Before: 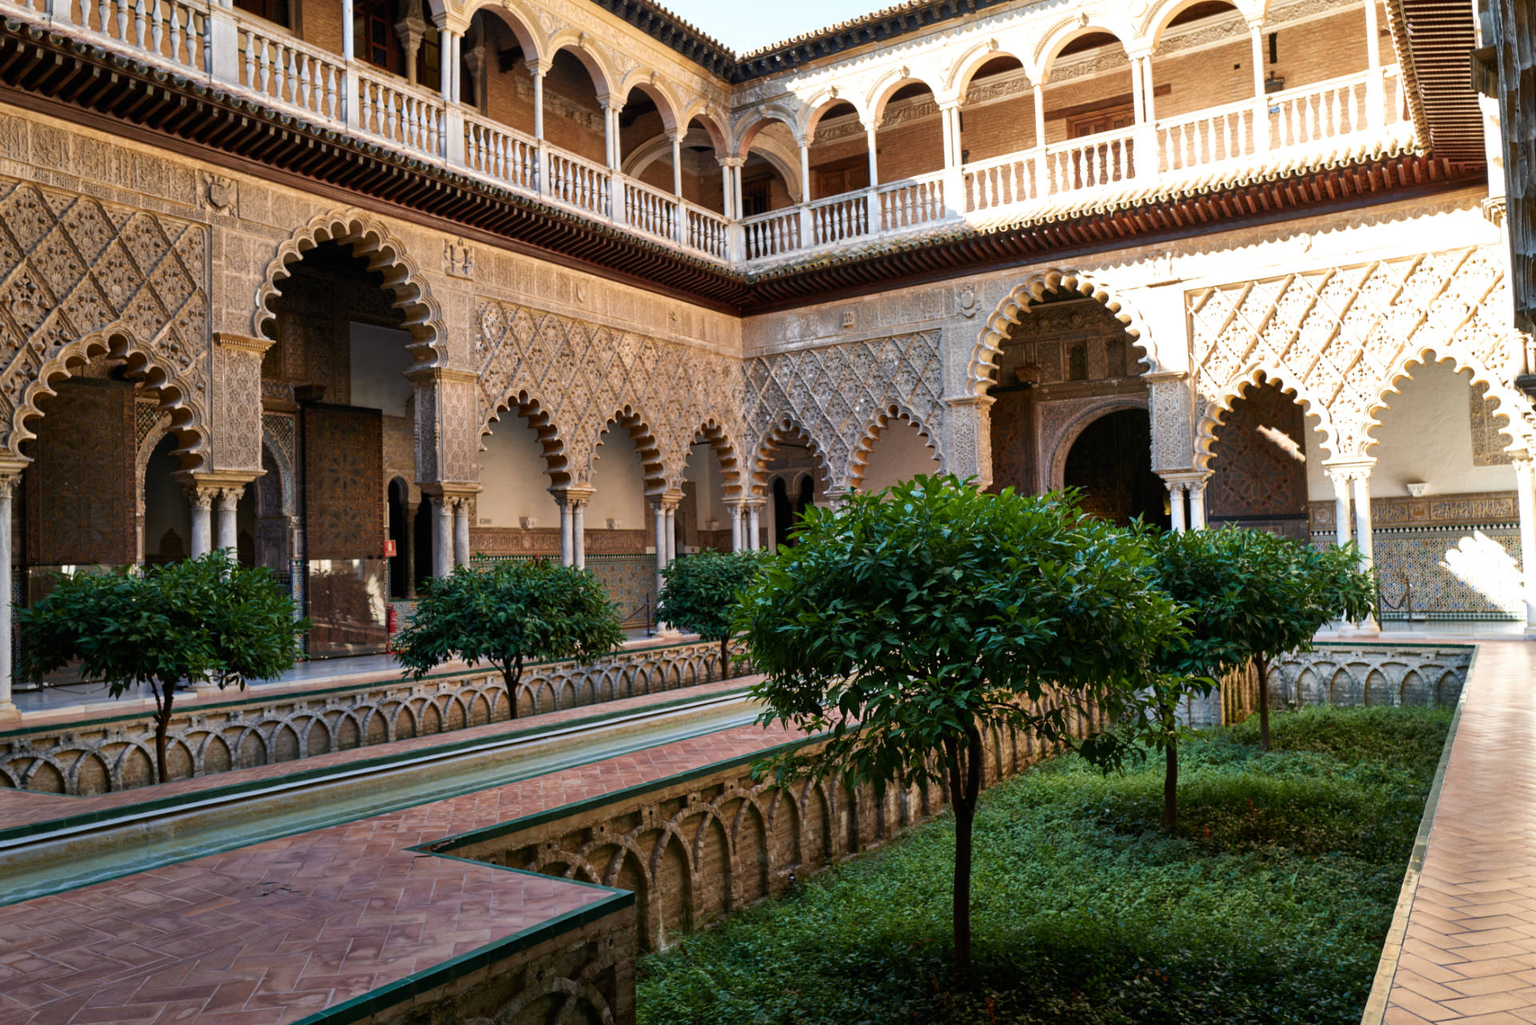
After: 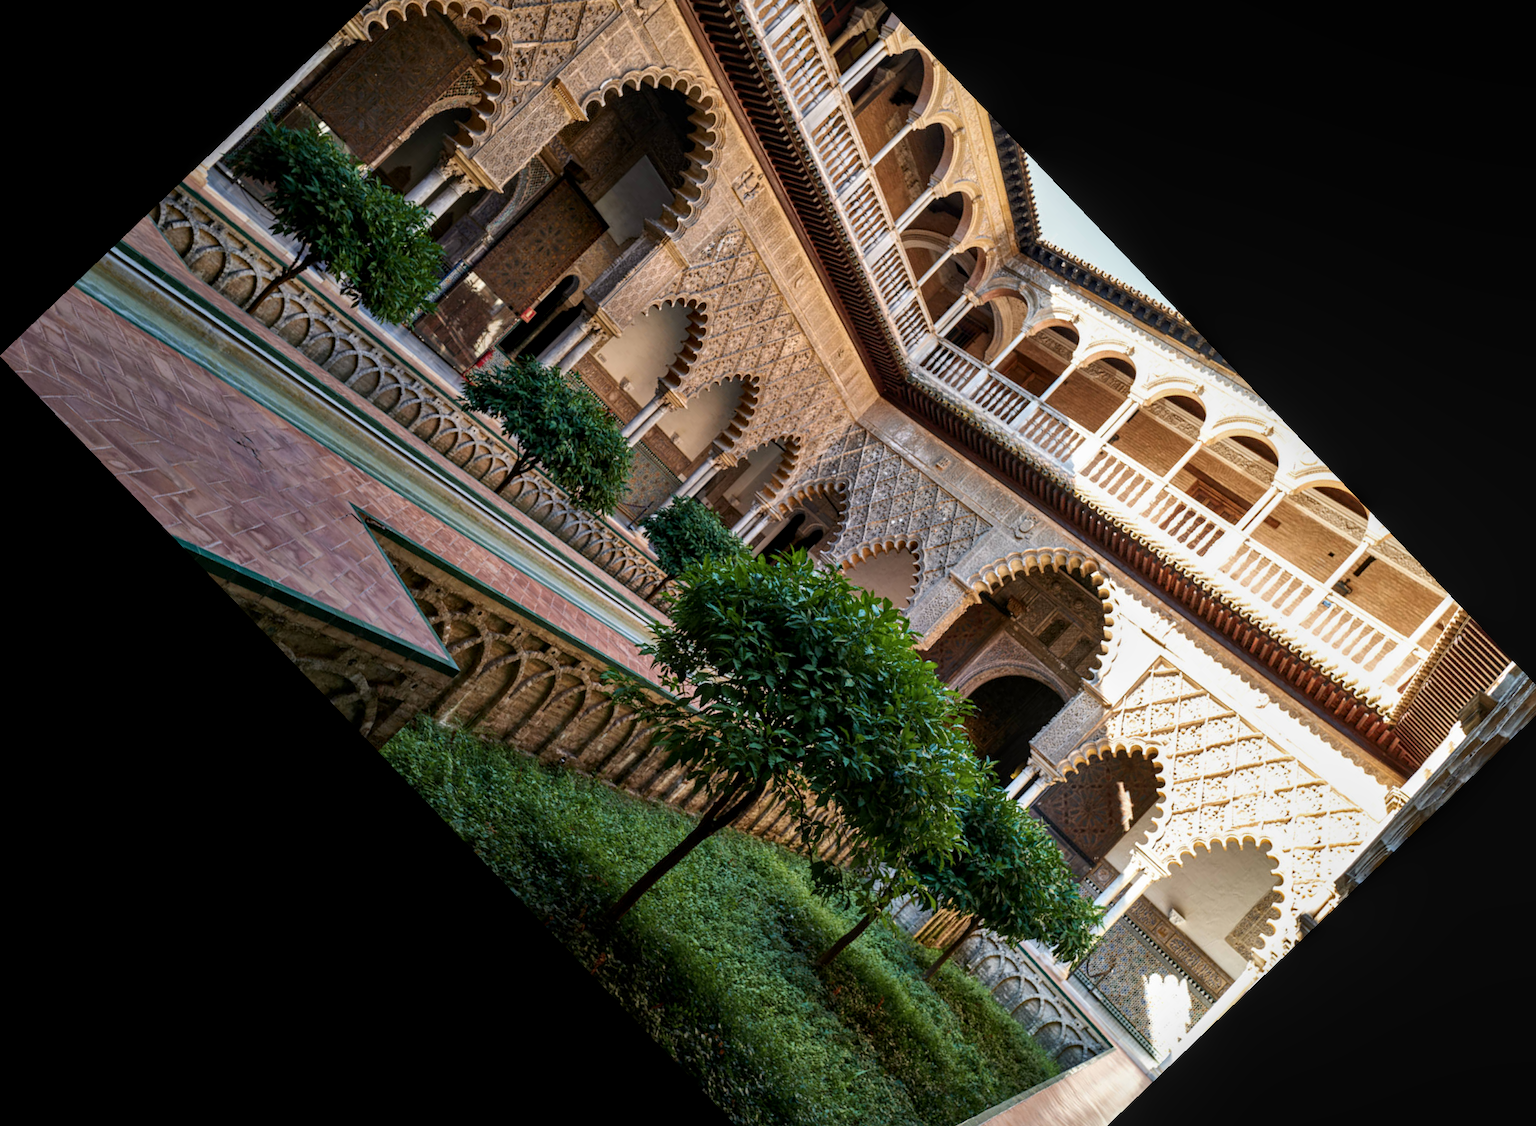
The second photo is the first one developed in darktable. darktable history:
crop and rotate: angle -46.26°, top 16.234%, right 0.912%, bottom 11.704%
local contrast: on, module defaults
